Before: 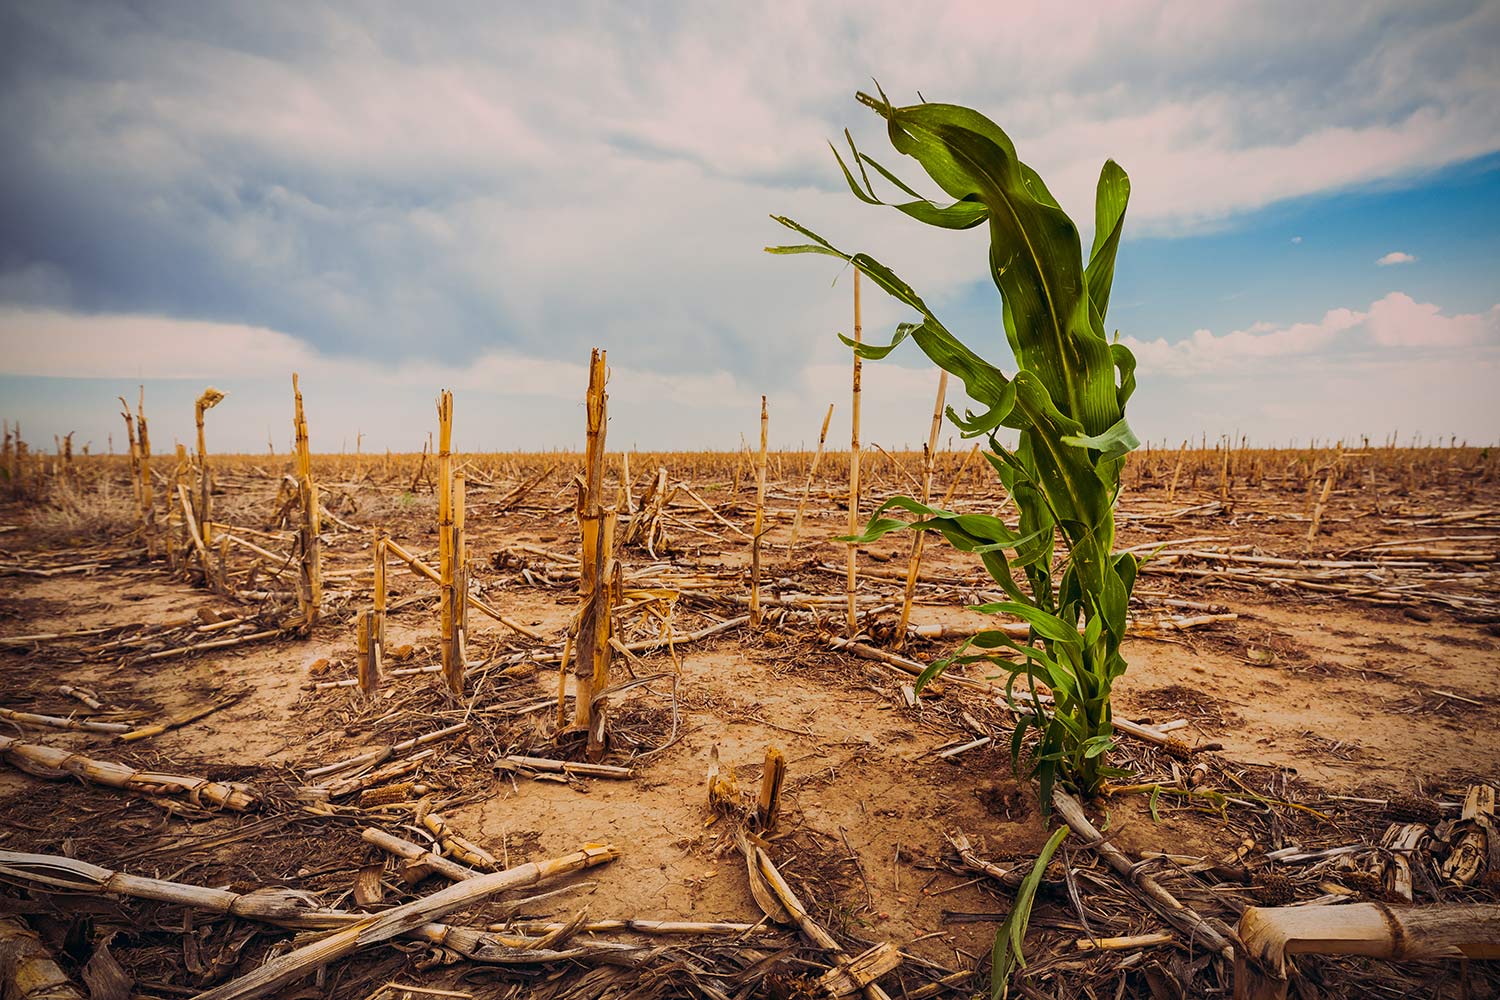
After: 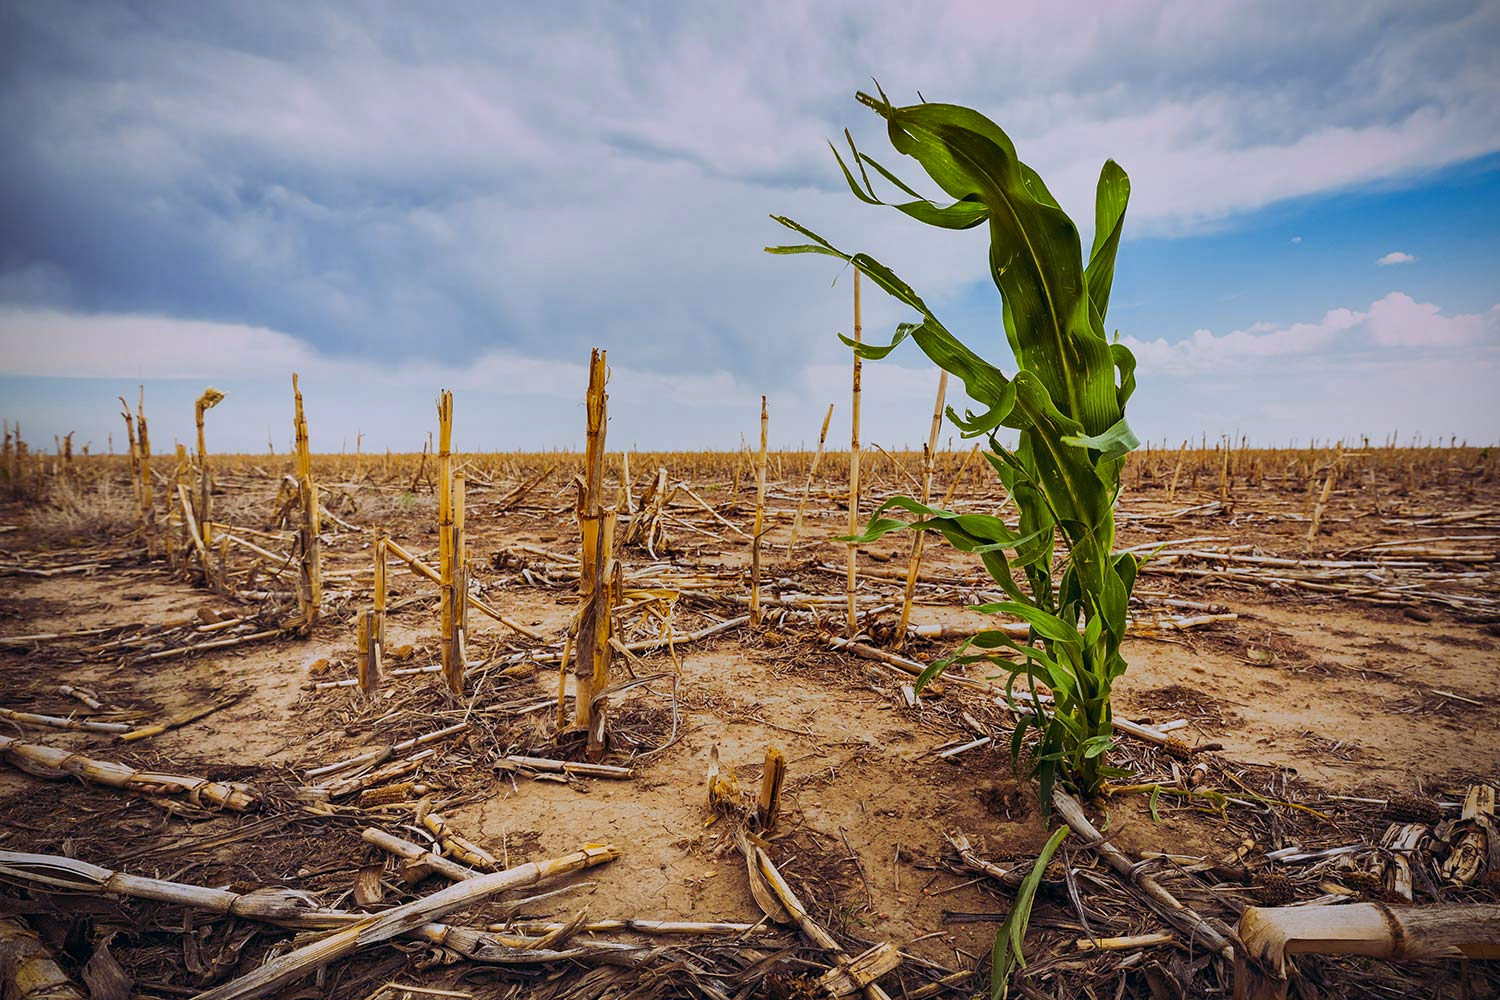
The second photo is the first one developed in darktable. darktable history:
white balance: red 0.926, green 1.003, blue 1.133
shadows and highlights: shadows 5, soften with gaussian
tone equalizer: on, module defaults
